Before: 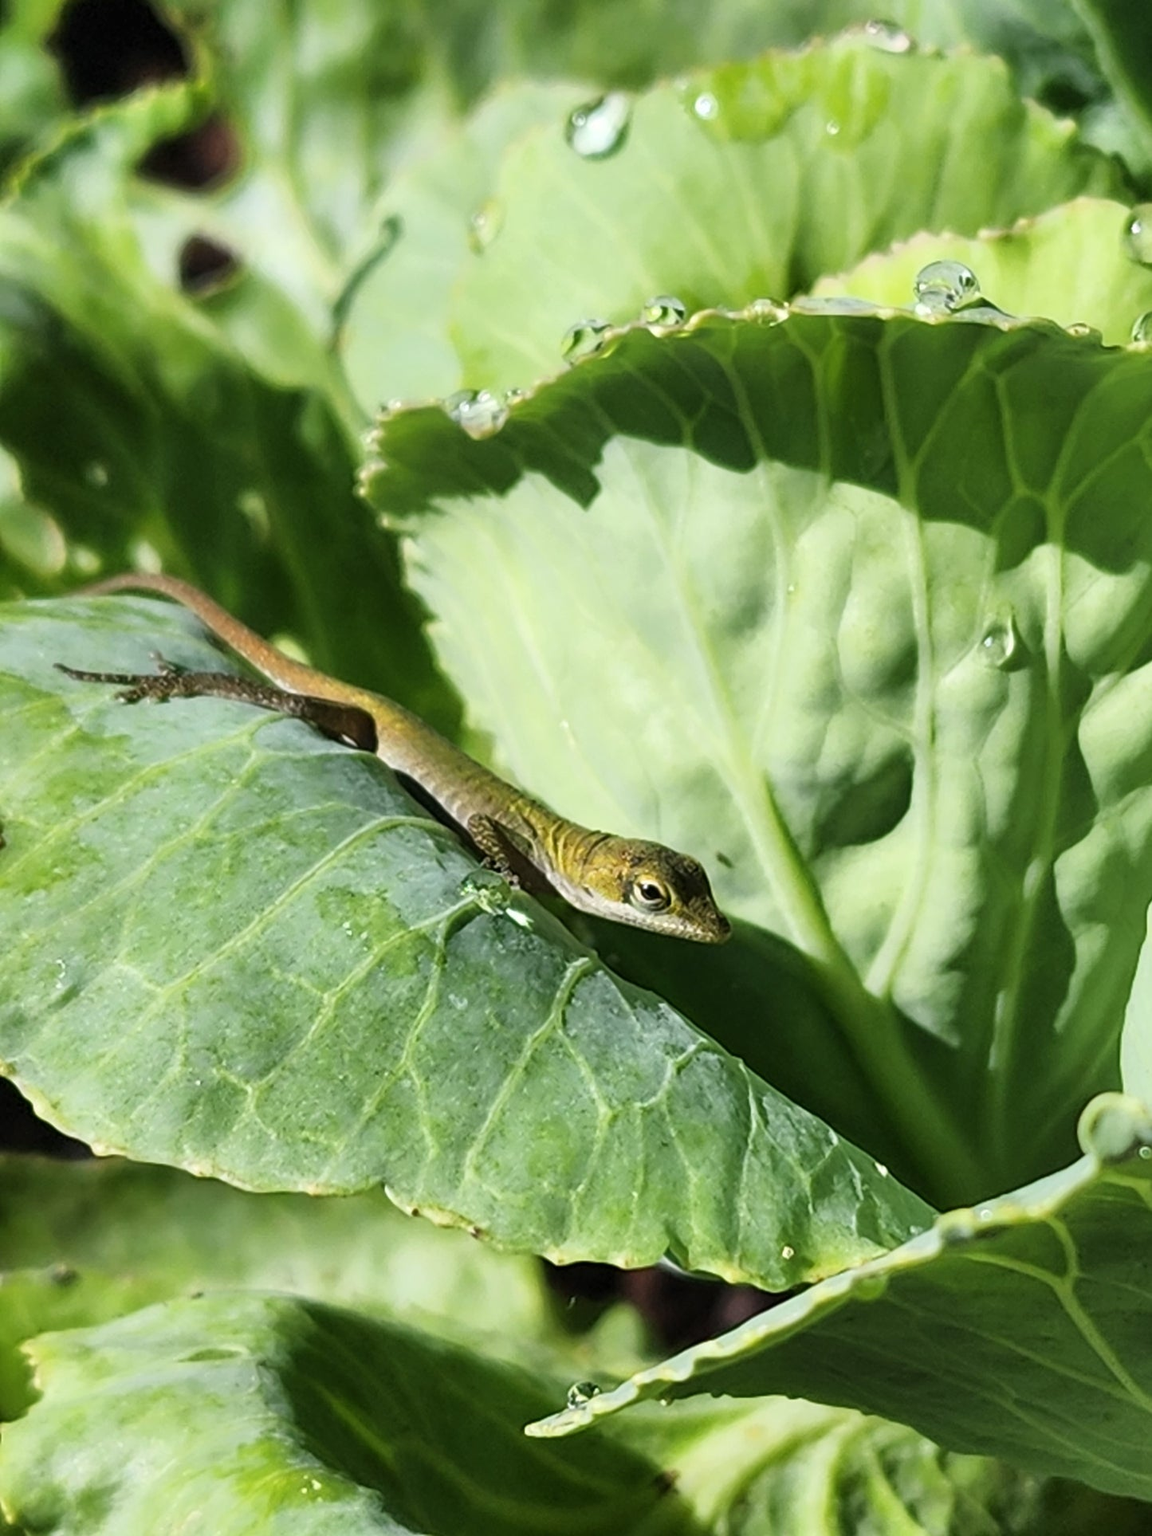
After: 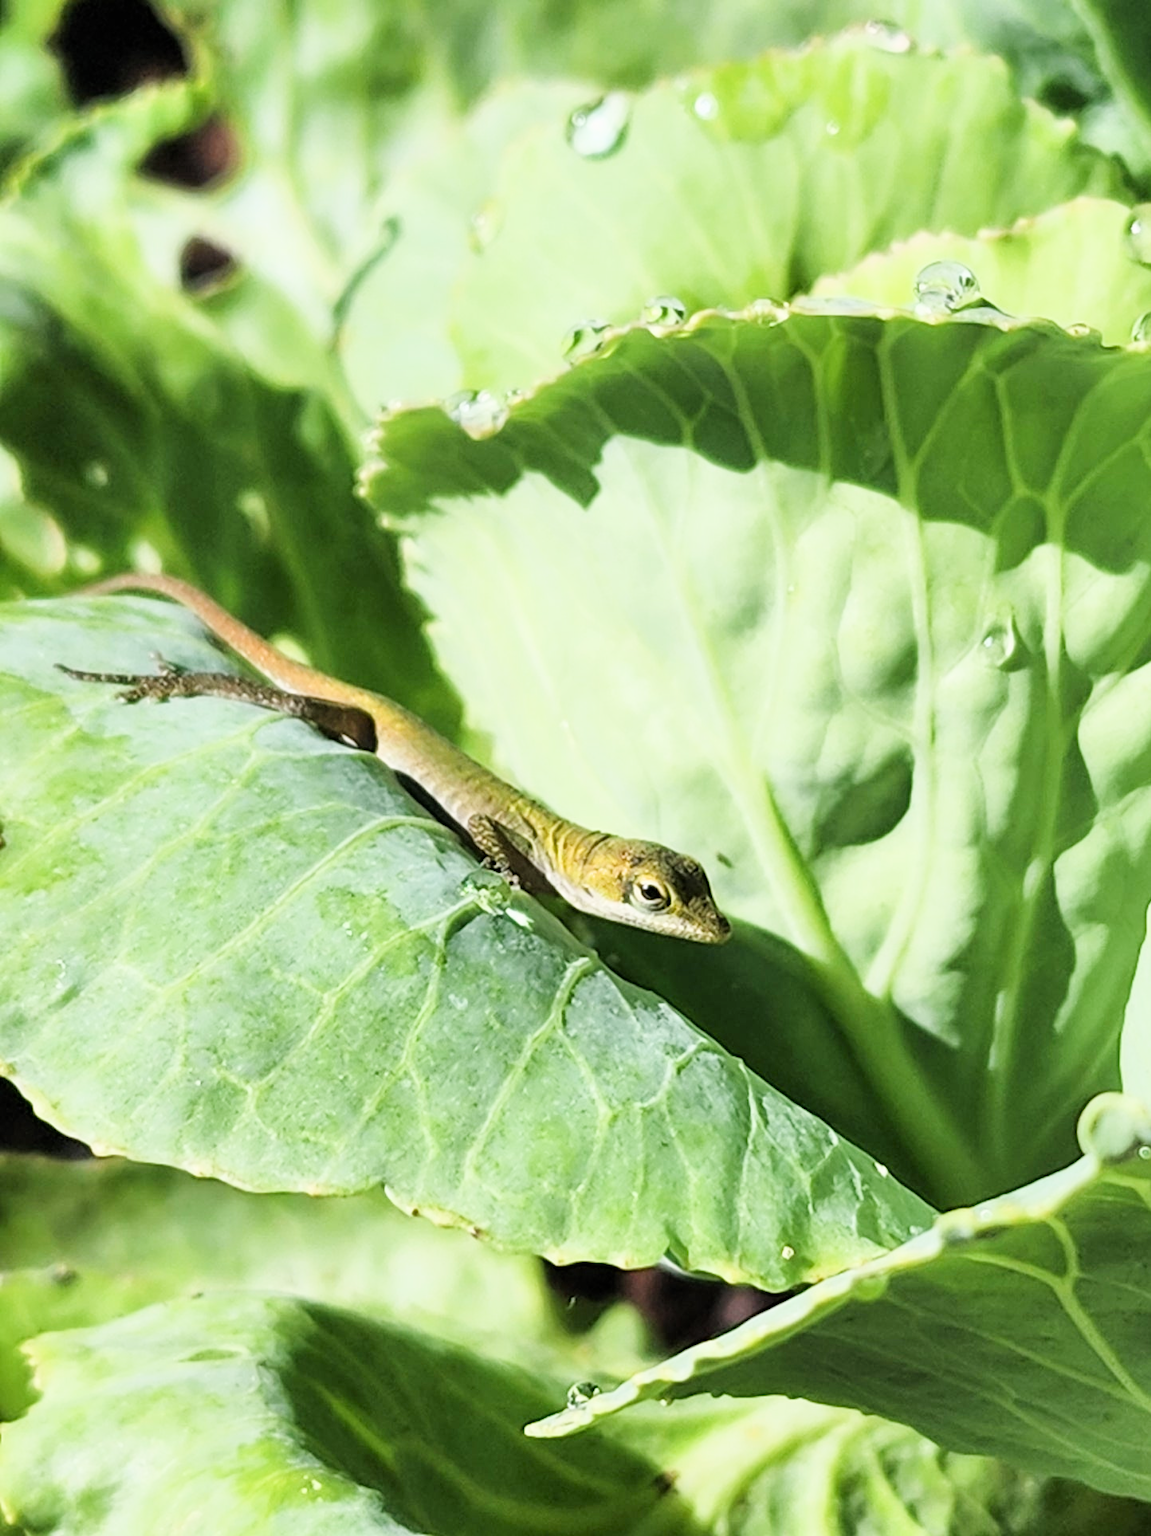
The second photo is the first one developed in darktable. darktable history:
filmic rgb: hardness 4.17
exposure: black level correction 0, exposure 1.2 EV, compensate highlight preservation false
